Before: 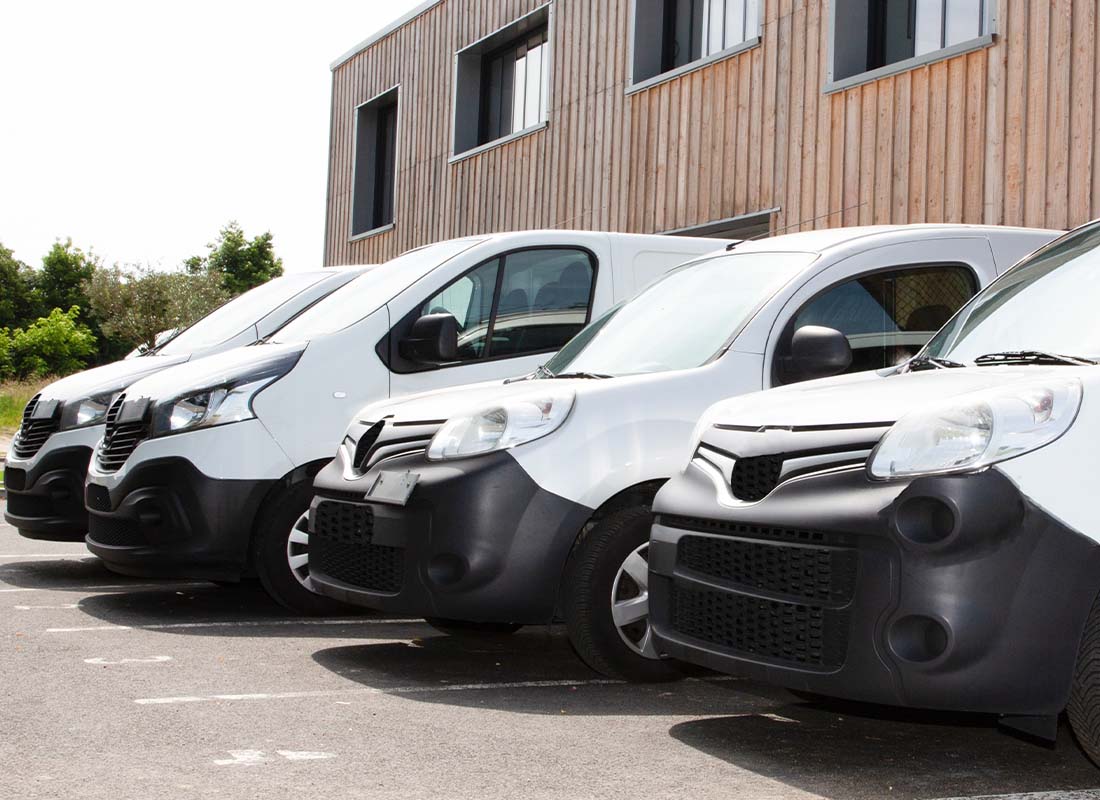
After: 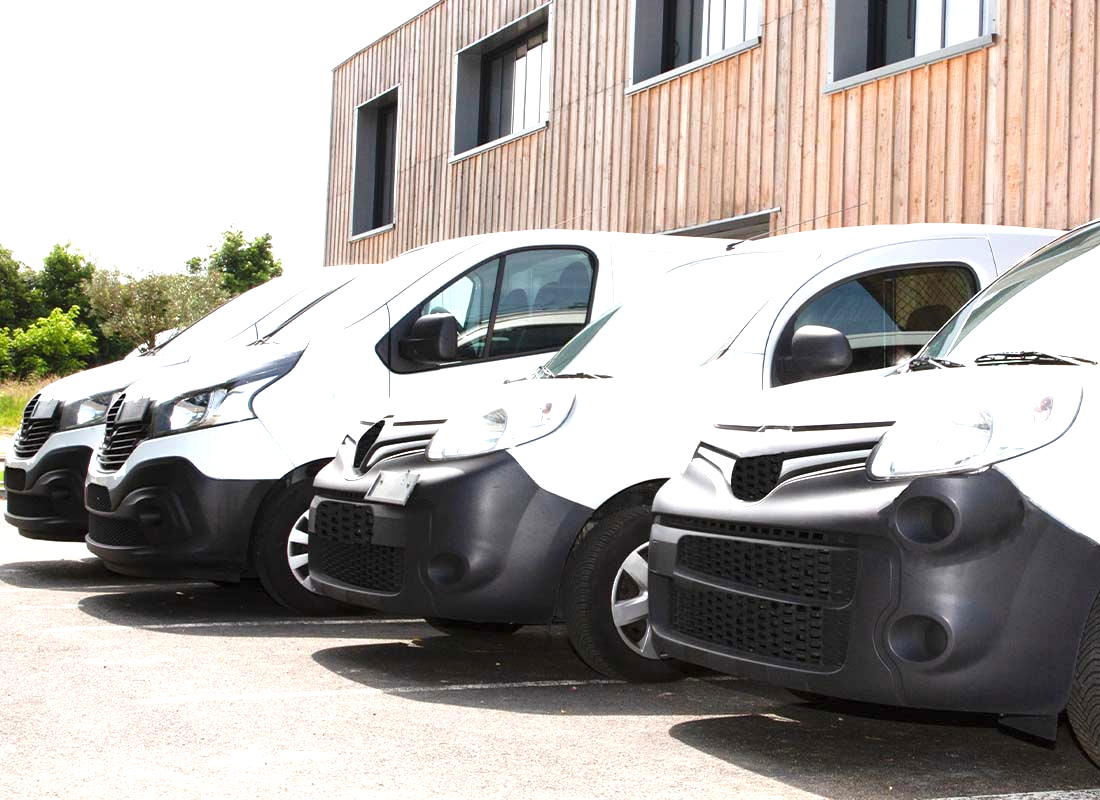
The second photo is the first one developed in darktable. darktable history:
exposure: black level correction 0, exposure 0.9 EV, compensate highlight preservation false
base curve: preserve colors none
